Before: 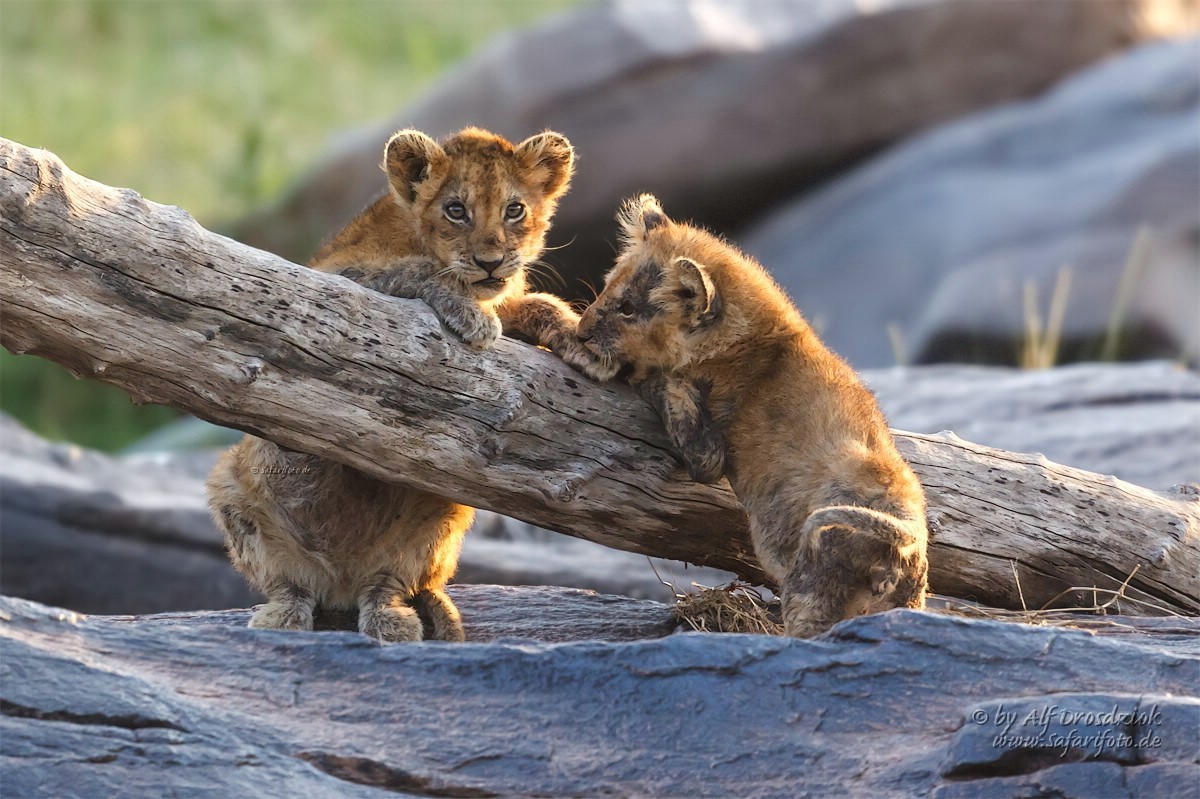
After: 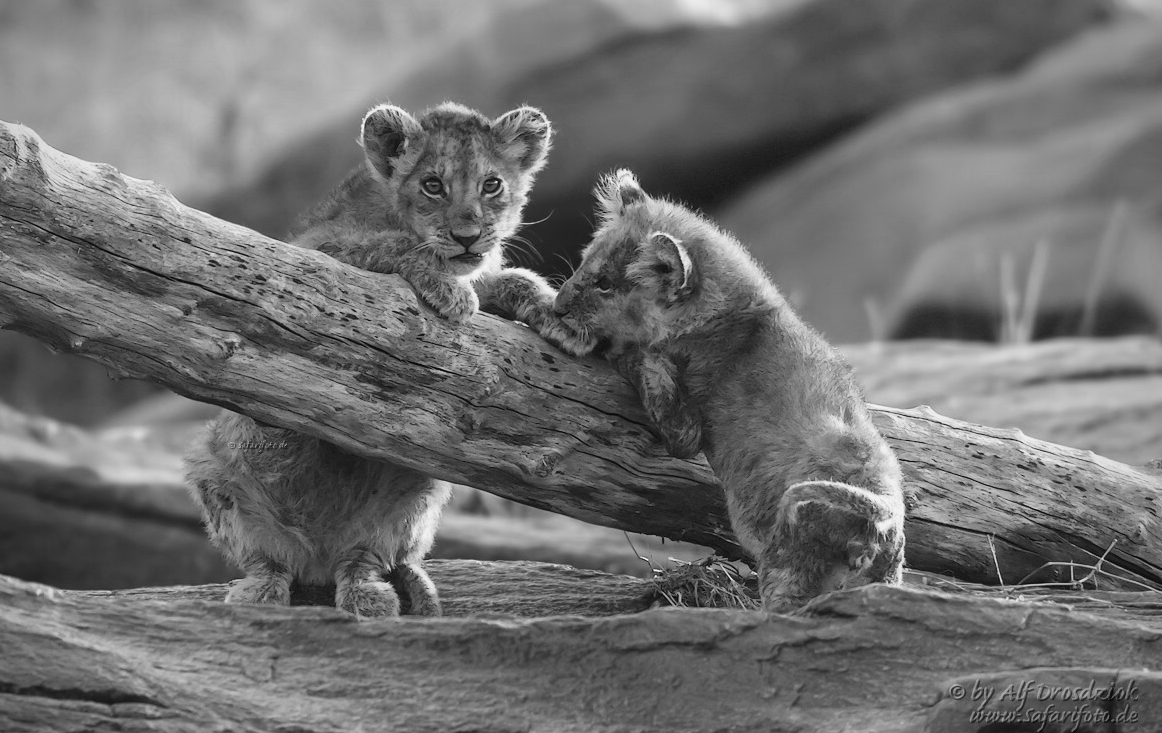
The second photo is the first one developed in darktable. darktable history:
crop: left 1.964%, top 3.251%, right 1.122%, bottom 4.933%
vignetting: unbound false
monochrome: a 30.25, b 92.03
